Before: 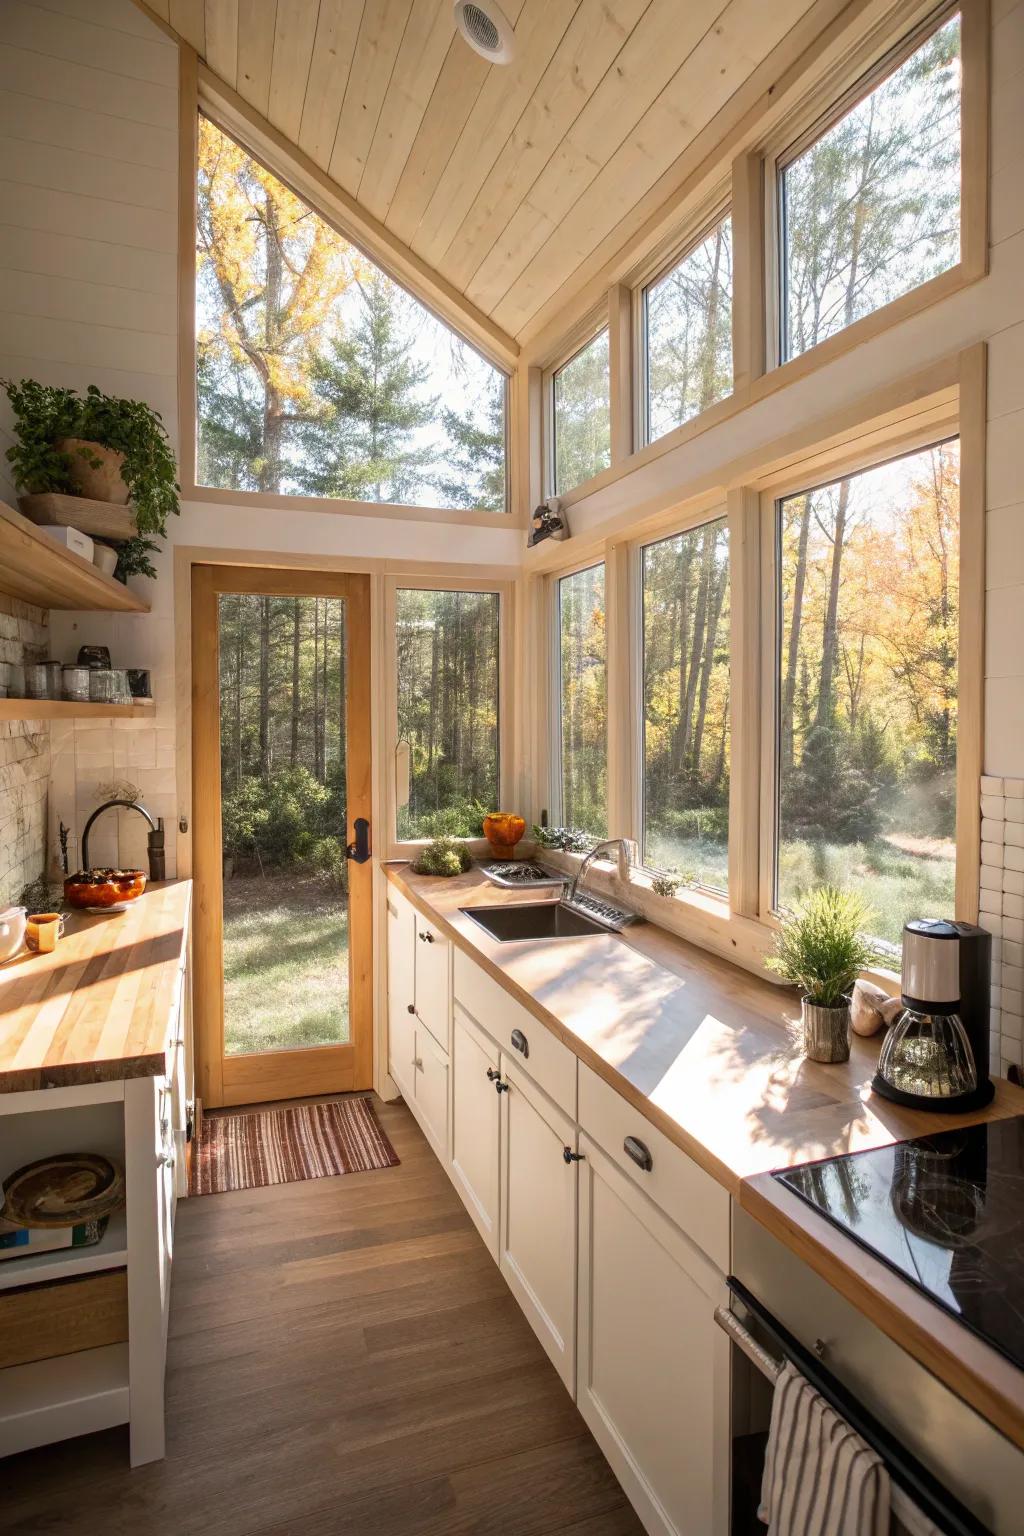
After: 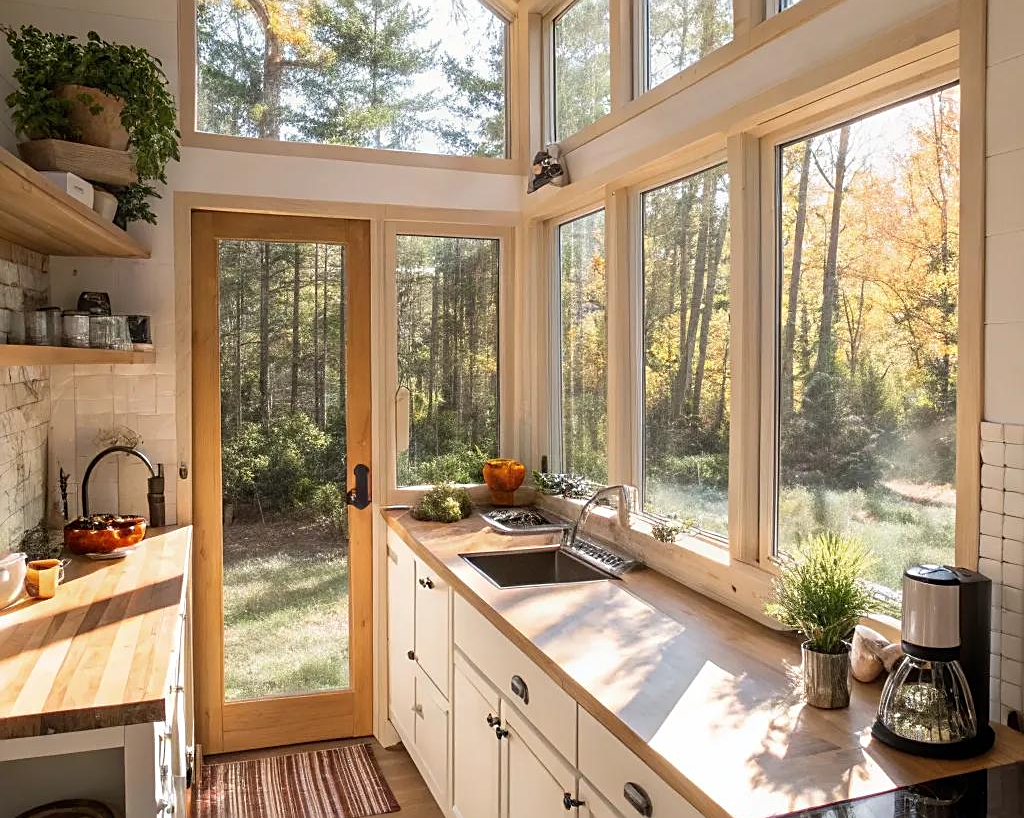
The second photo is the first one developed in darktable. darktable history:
crop and rotate: top 23.057%, bottom 23.64%
sharpen: on, module defaults
